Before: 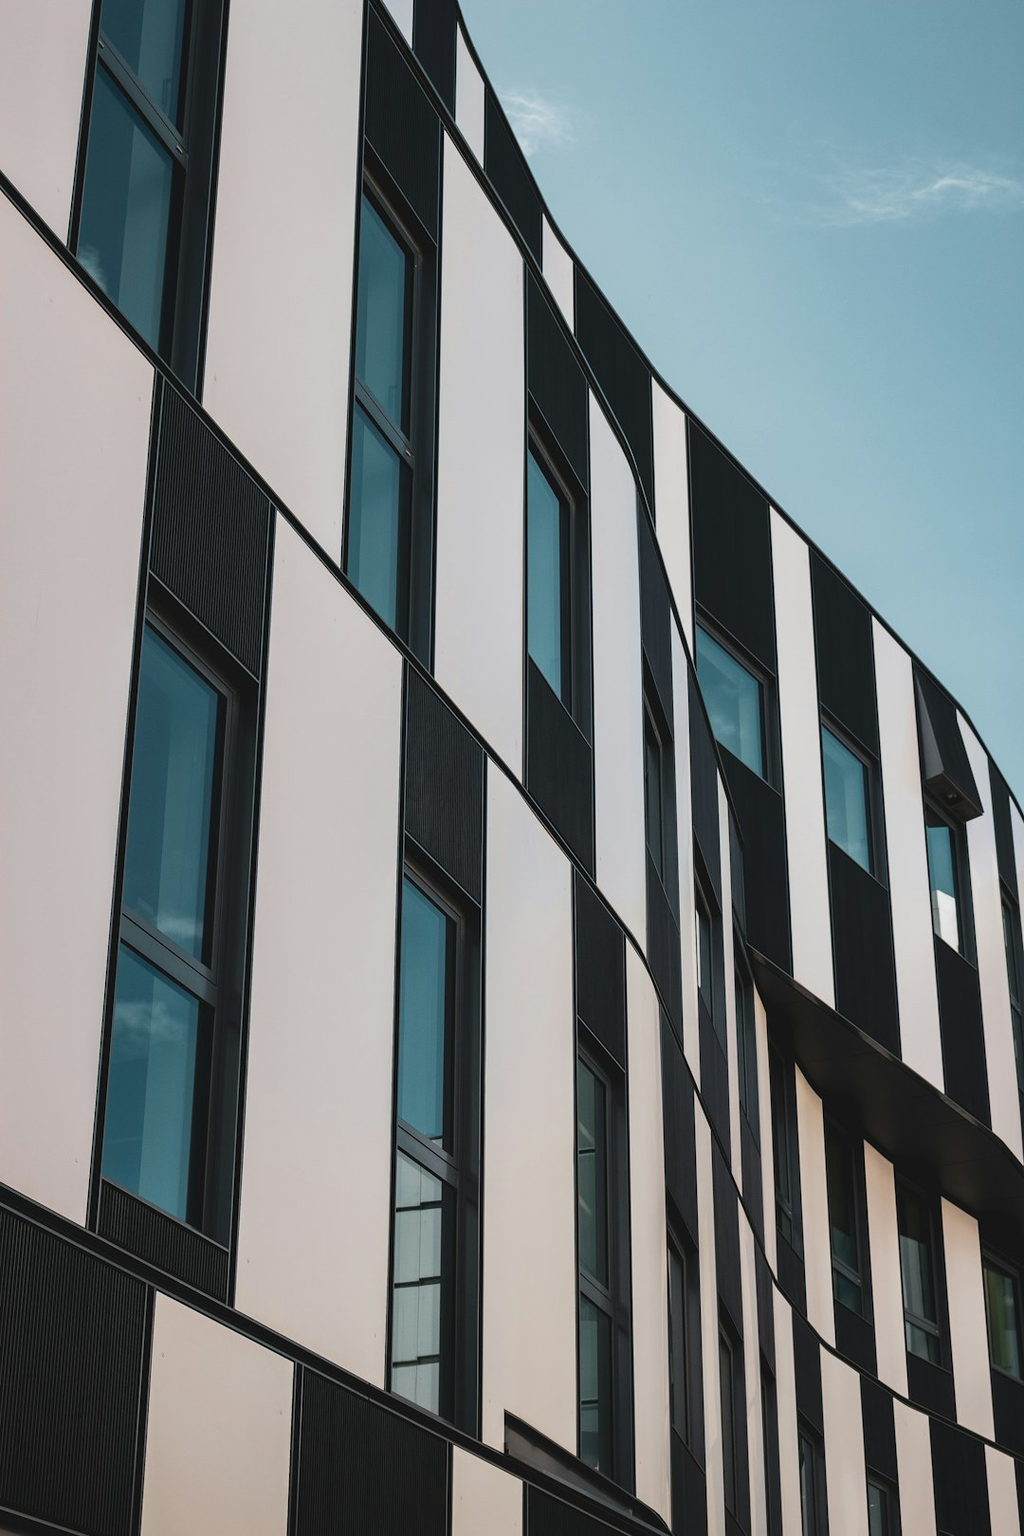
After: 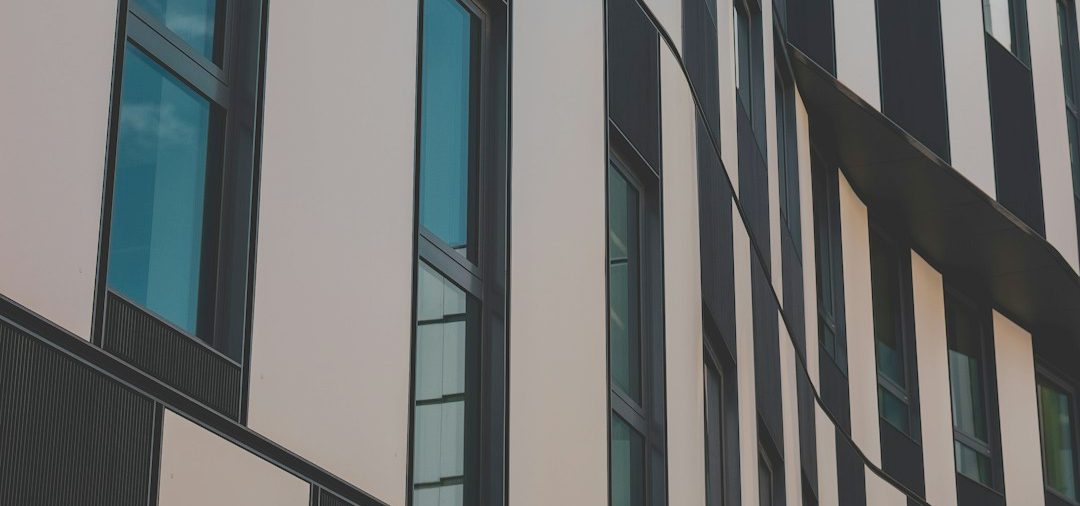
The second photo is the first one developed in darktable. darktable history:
crop and rotate: top 58.868%, bottom 9.843%
color balance rgb: global offset › luminance 0.475%, perceptual saturation grading › global saturation 17.641%, contrast -29.974%
